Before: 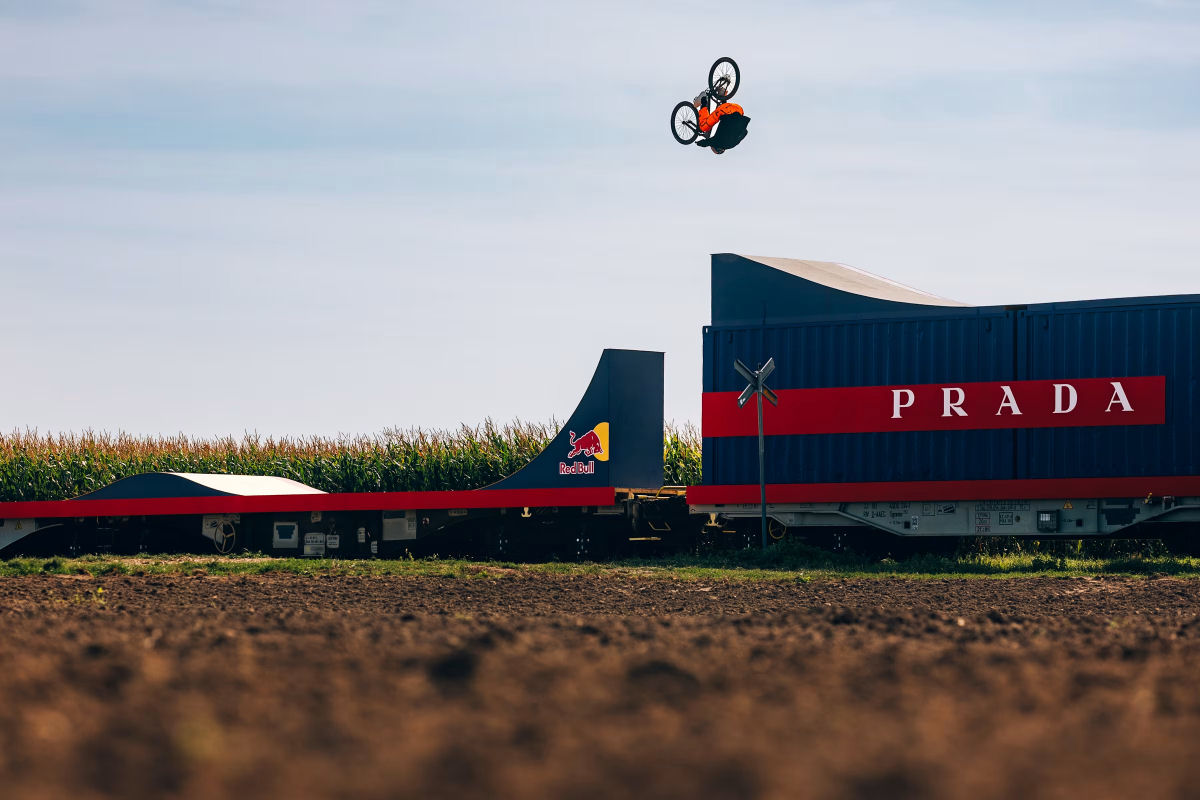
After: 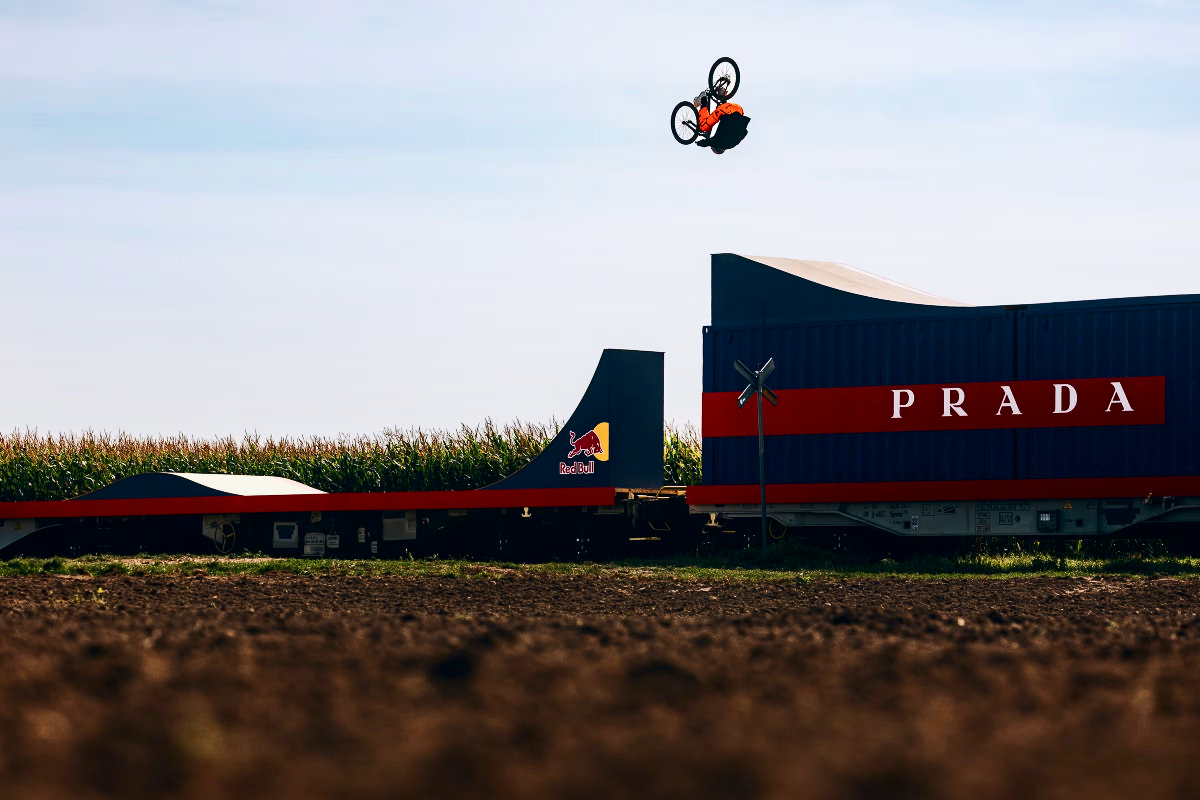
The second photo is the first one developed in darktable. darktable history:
contrast brightness saturation: contrast 0.28
graduated density: rotation -180°, offset 27.42
